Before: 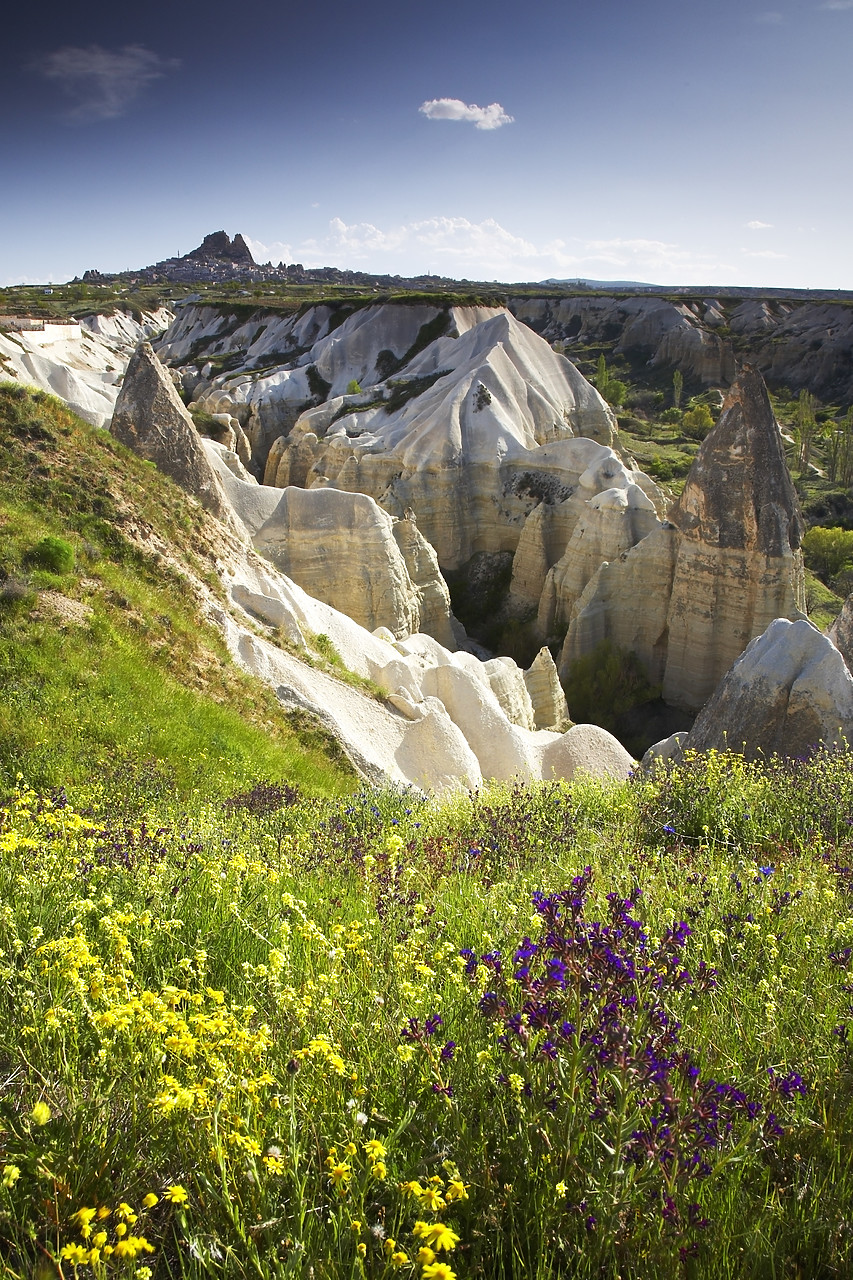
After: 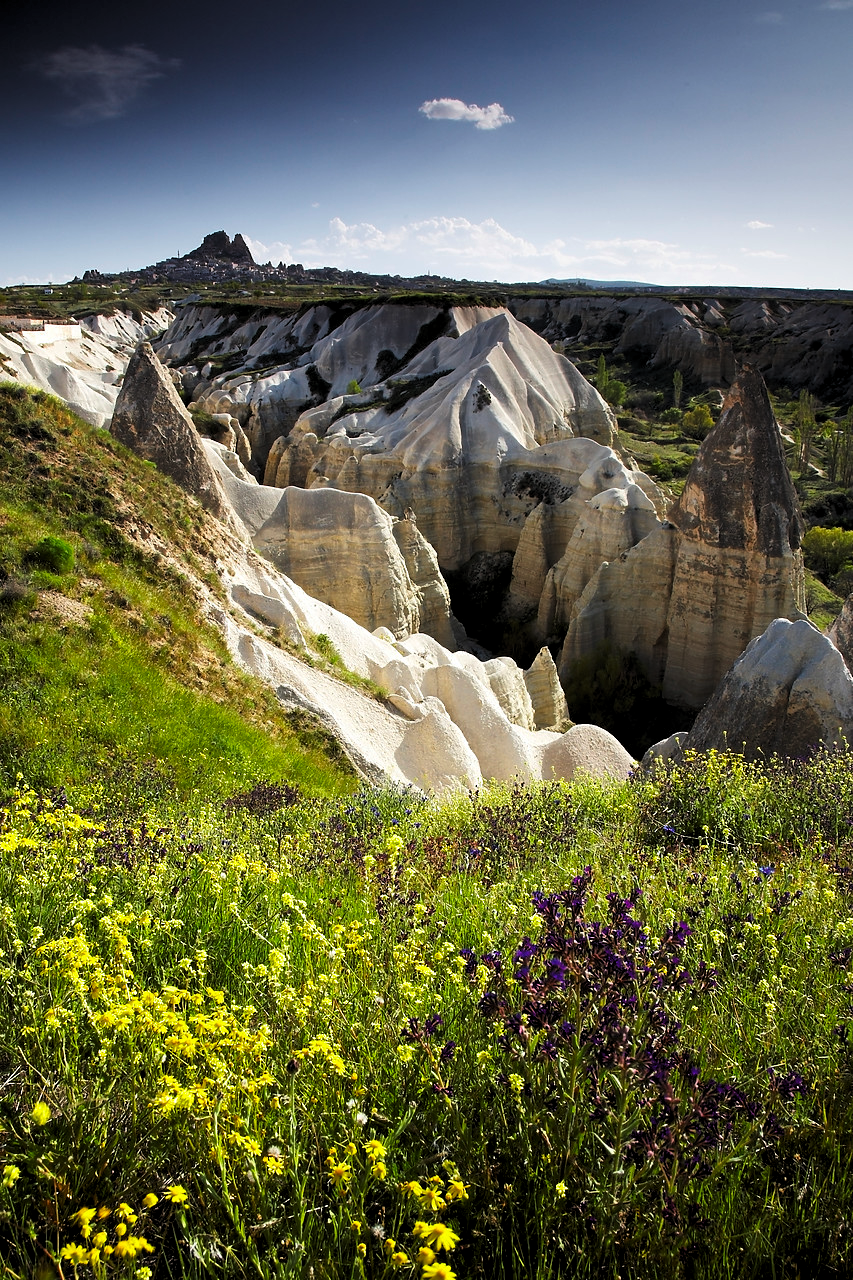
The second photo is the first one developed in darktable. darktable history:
levels: levels [0.116, 0.574, 1]
contrast brightness saturation: saturation 0.104
